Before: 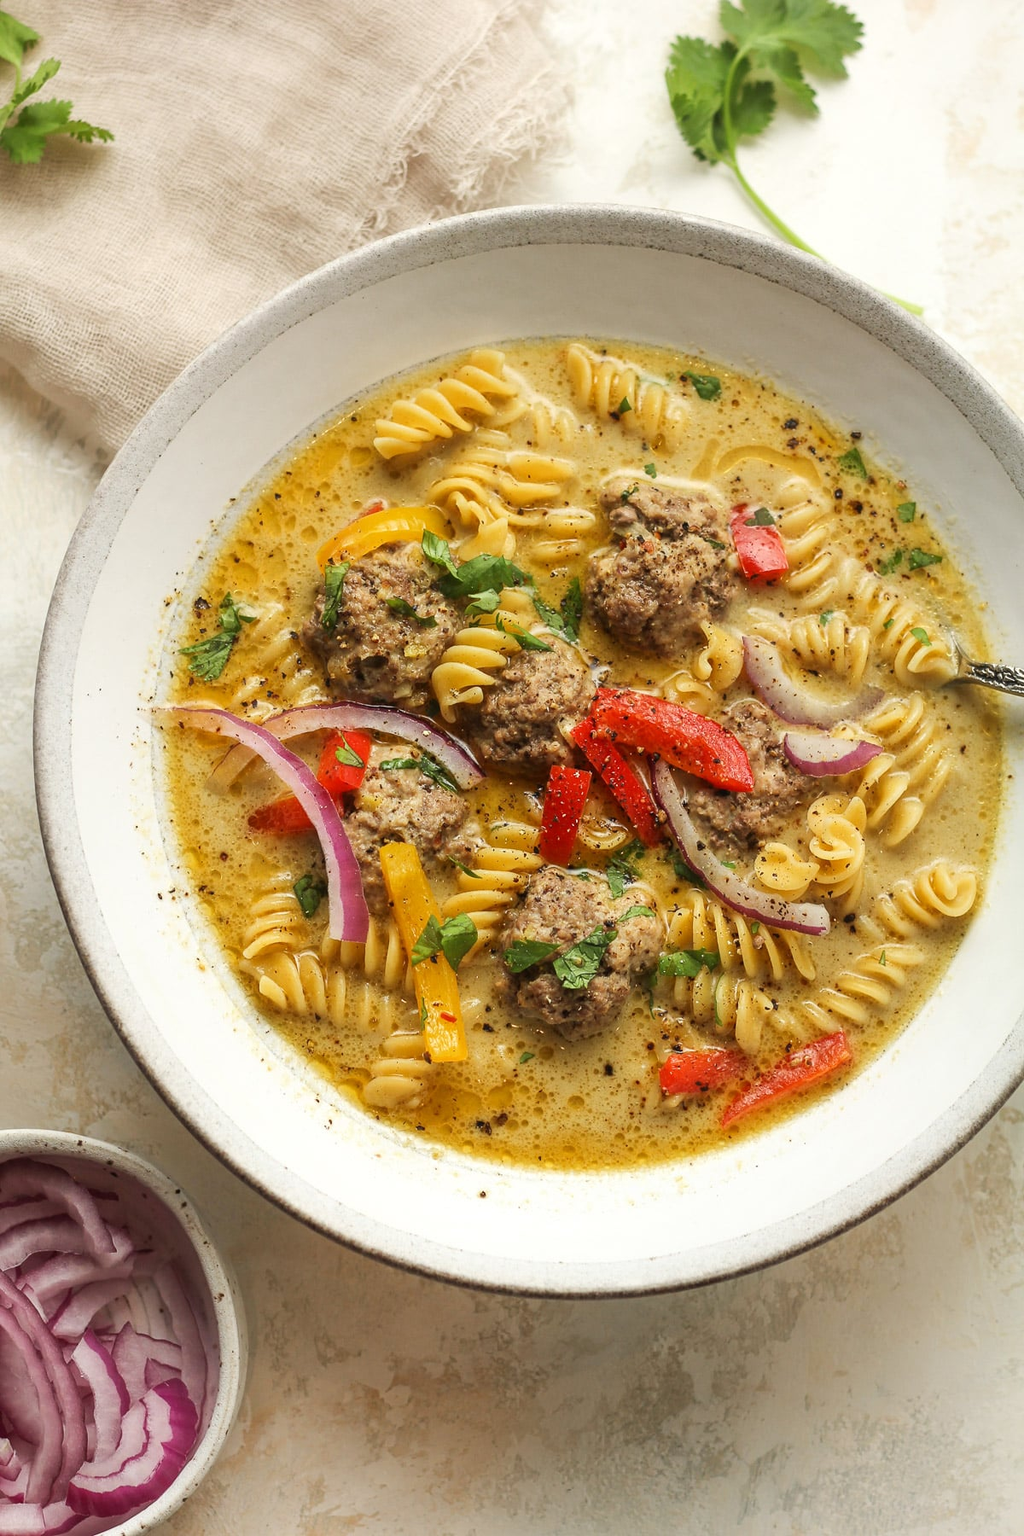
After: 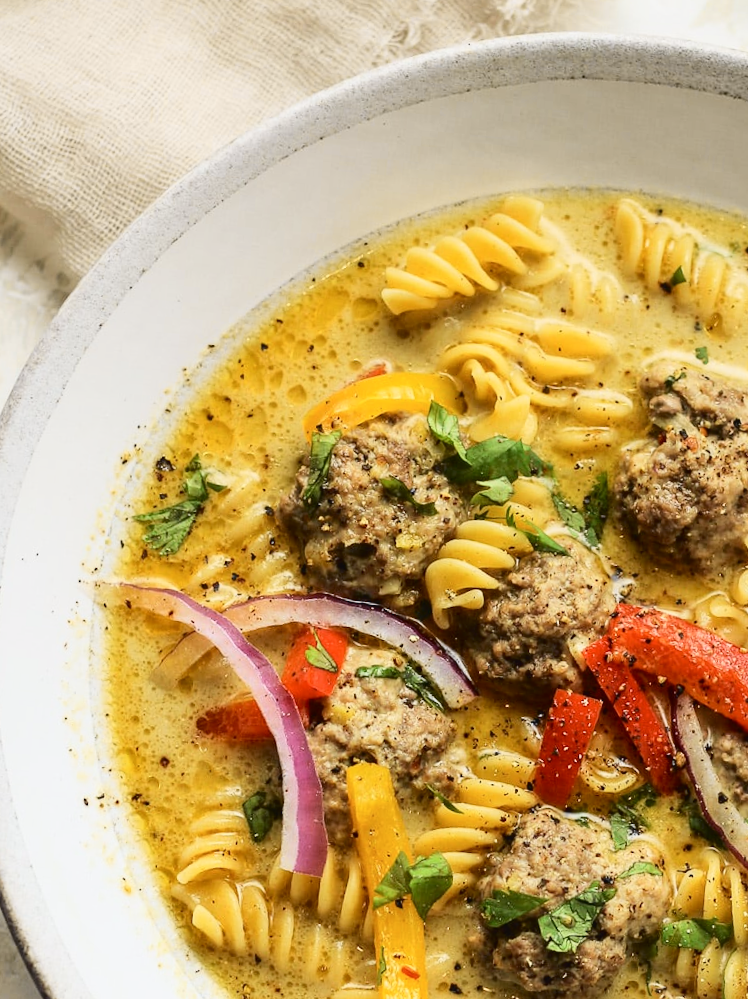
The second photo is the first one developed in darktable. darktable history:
shadows and highlights: shadows 4.1, highlights -17.6, soften with gaussian
tone curve: curves: ch0 [(0, 0.023) (0.104, 0.058) (0.21, 0.162) (0.469, 0.524) (0.579, 0.65) (0.725, 0.8) (0.858, 0.903) (1, 0.974)]; ch1 [(0, 0) (0.414, 0.395) (0.447, 0.447) (0.502, 0.501) (0.521, 0.512) (0.57, 0.563) (0.618, 0.61) (0.654, 0.642) (1, 1)]; ch2 [(0, 0) (0.356, 0.408) (0.437, 0.453) (0.492, 0.485) (0.524, 0.508) (0.566, 0.567) (0.595, 0.604) (1, 1)], color space Lab, independent channels, preserve colors none
crop and rotate: angle -4.99°, left 2.122%, top 6.945%, right 27.566%, bottom 30.519%
